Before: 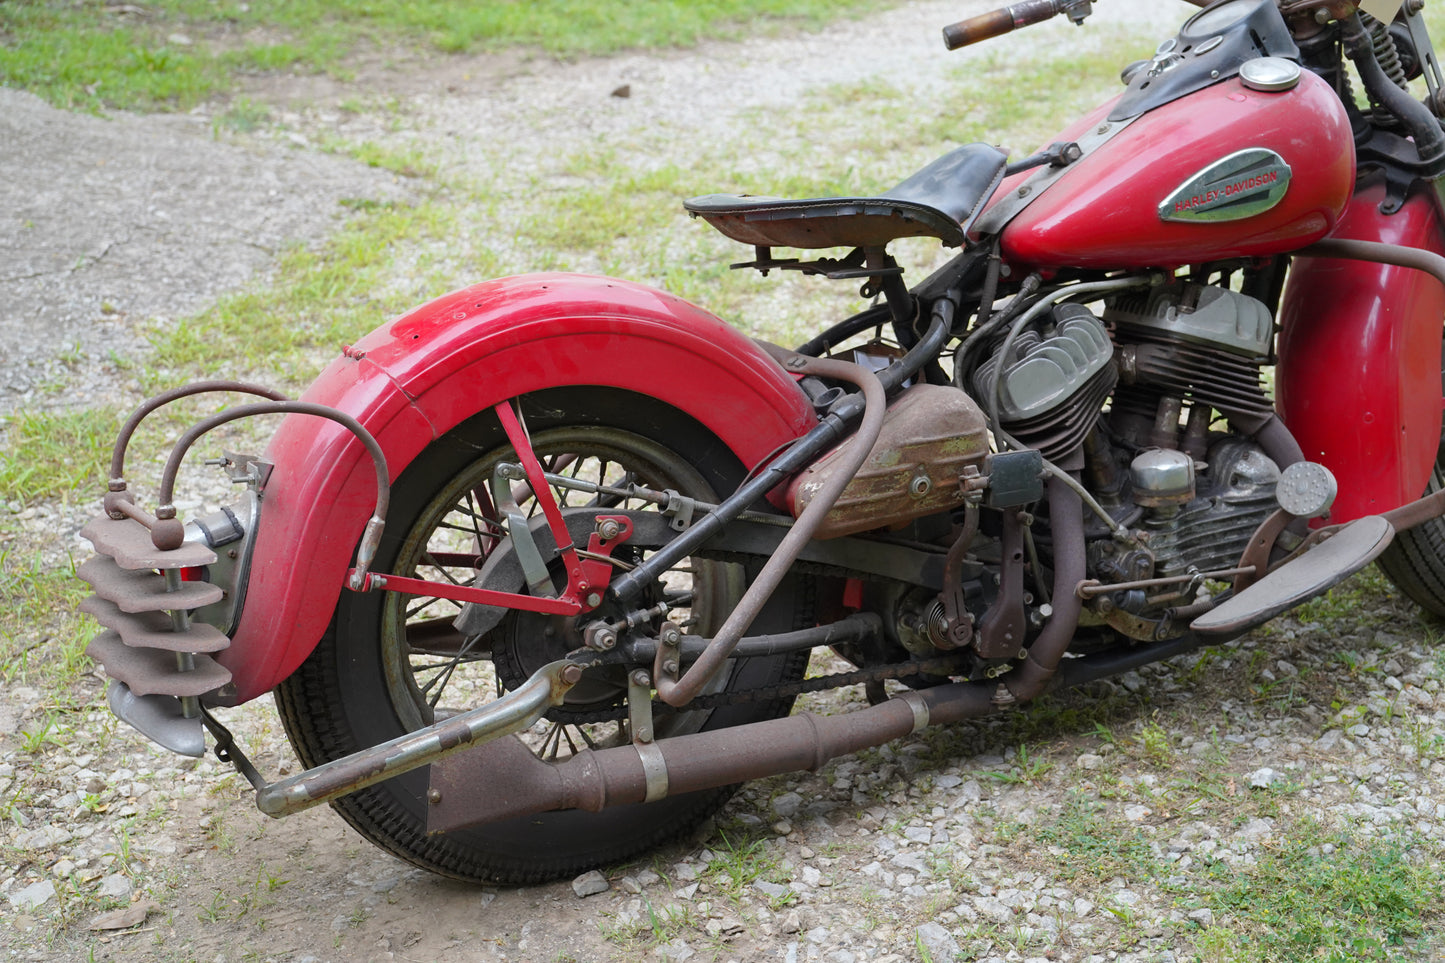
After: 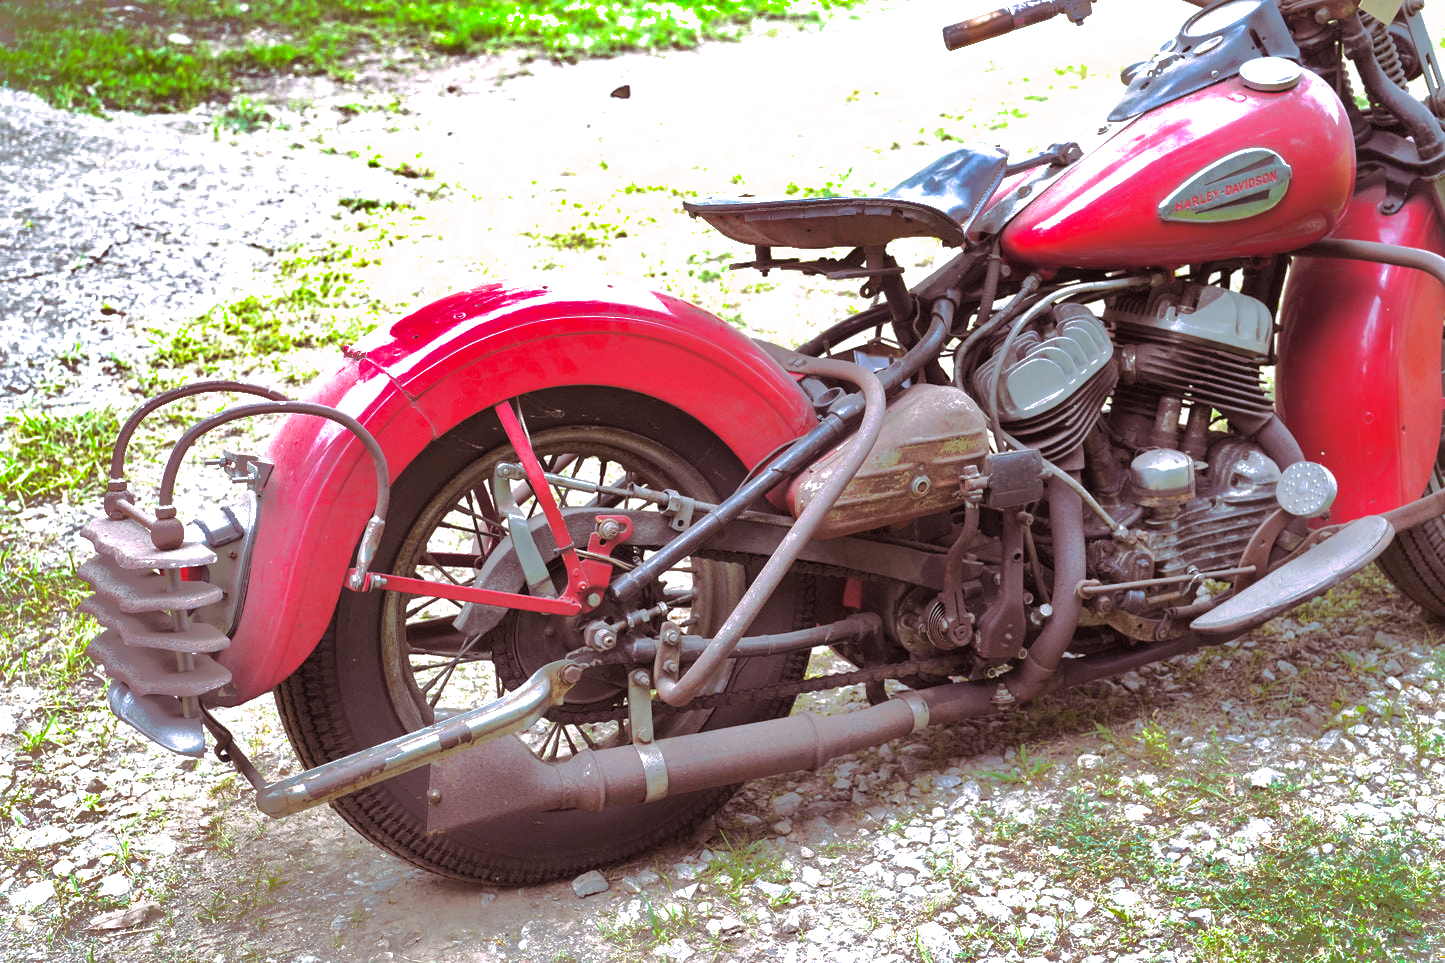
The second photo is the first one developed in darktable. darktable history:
split-toning: highlights › hue 298.8°, highlights › saturation 0.73, compress 41.76%
white balance: red 0.976, blue 1.04
exposure: black level correction 0, exposure 1.015 EV, compensate exposure bias true, compensate highlight preservation false
shadows and highlights: shadows 38.43, highlights -74.54
